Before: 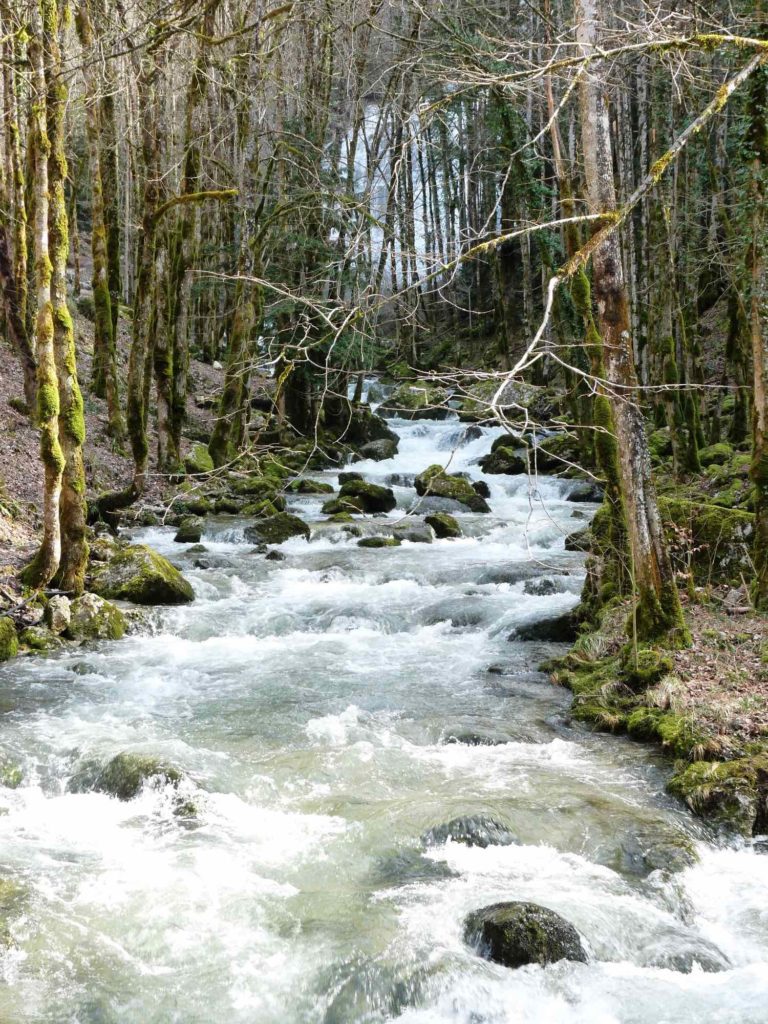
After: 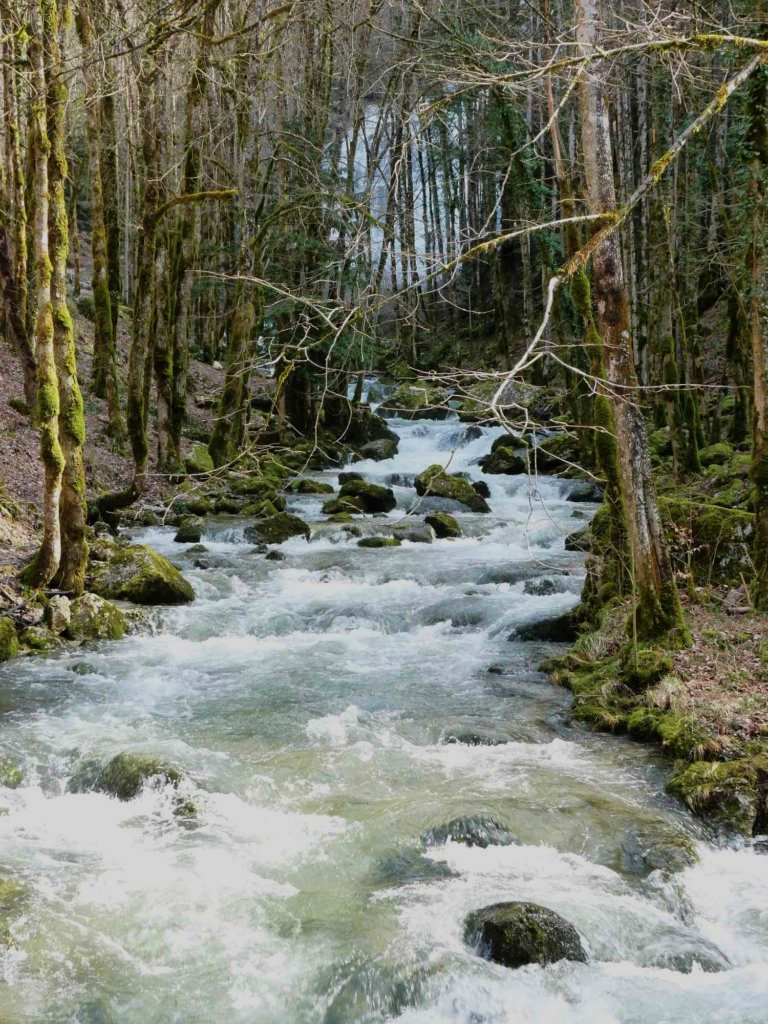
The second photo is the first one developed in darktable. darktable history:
exposure: exposure -0.582 EV, compensate highlight preservation false
velvia: on, module defaults
